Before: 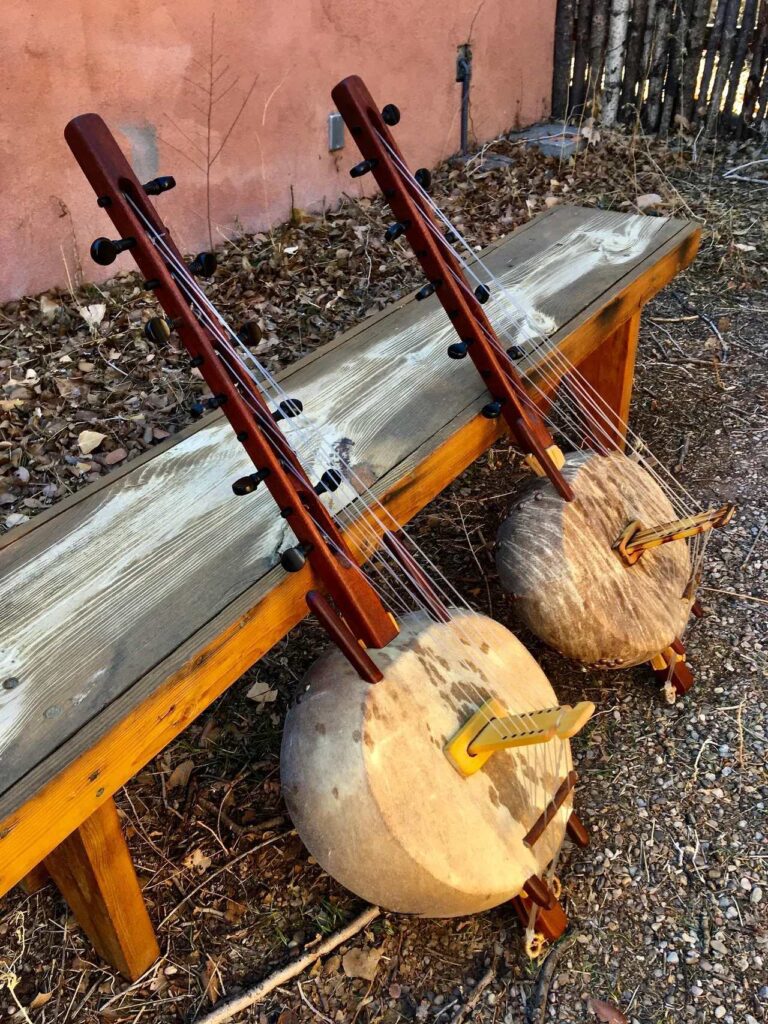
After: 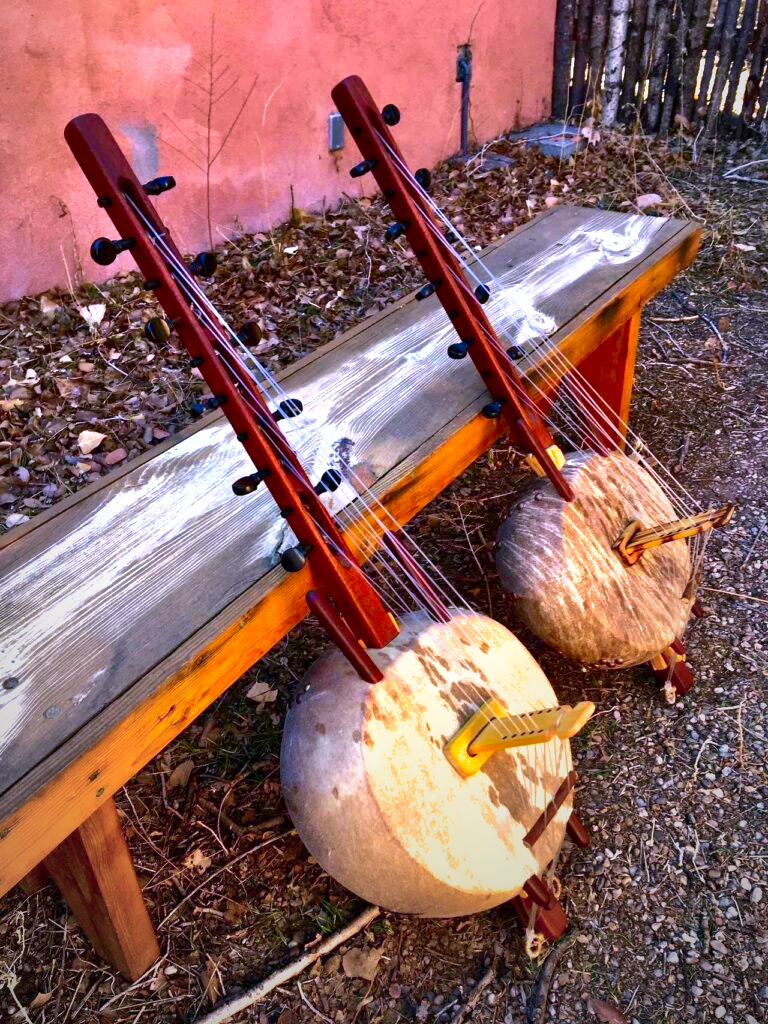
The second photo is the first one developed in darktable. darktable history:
vignetting: fall-off start 72.14%, fall-off radius 108.07%, brightness -0.713, saturation -0.488, center (-0.054, -0.359), width/height ratio 0.729
shadows and highlights: on, module defaults
velvia: strength 29%
exposure: exposure 0.574 EV, compensate highlight preservation false
tone equalizer: on, module defaults
contrast brightness saturation: contrast 0.12, brightness -0.12, saturation 0.2
white balance: red 1.042, blue 1.17
